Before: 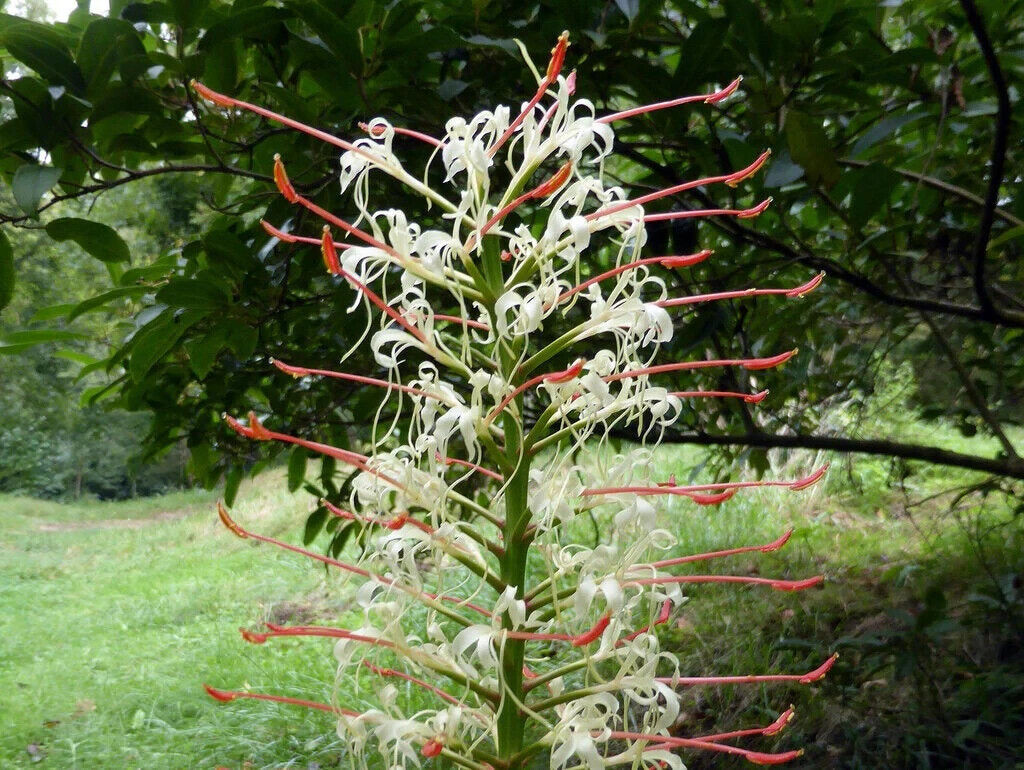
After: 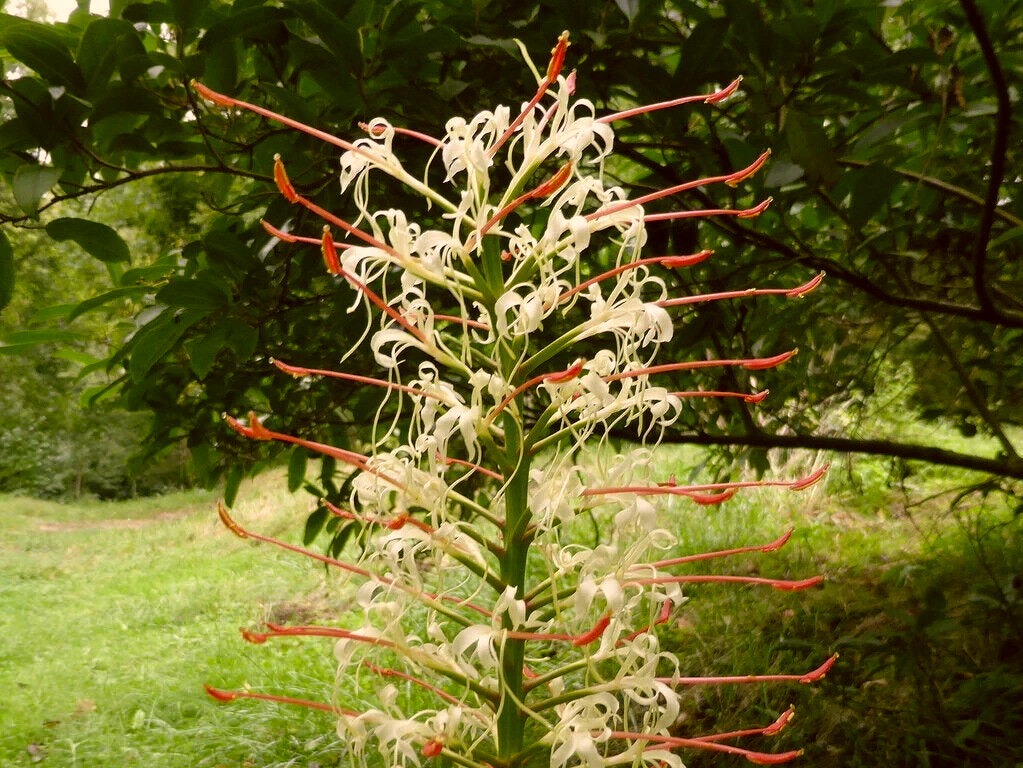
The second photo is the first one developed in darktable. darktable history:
crop: top 0.05%, bottom 0.098%
color correction: highlights a* 8.98, highlights b* 15.09, shadows a* -0.49, shadows b* 26.52
